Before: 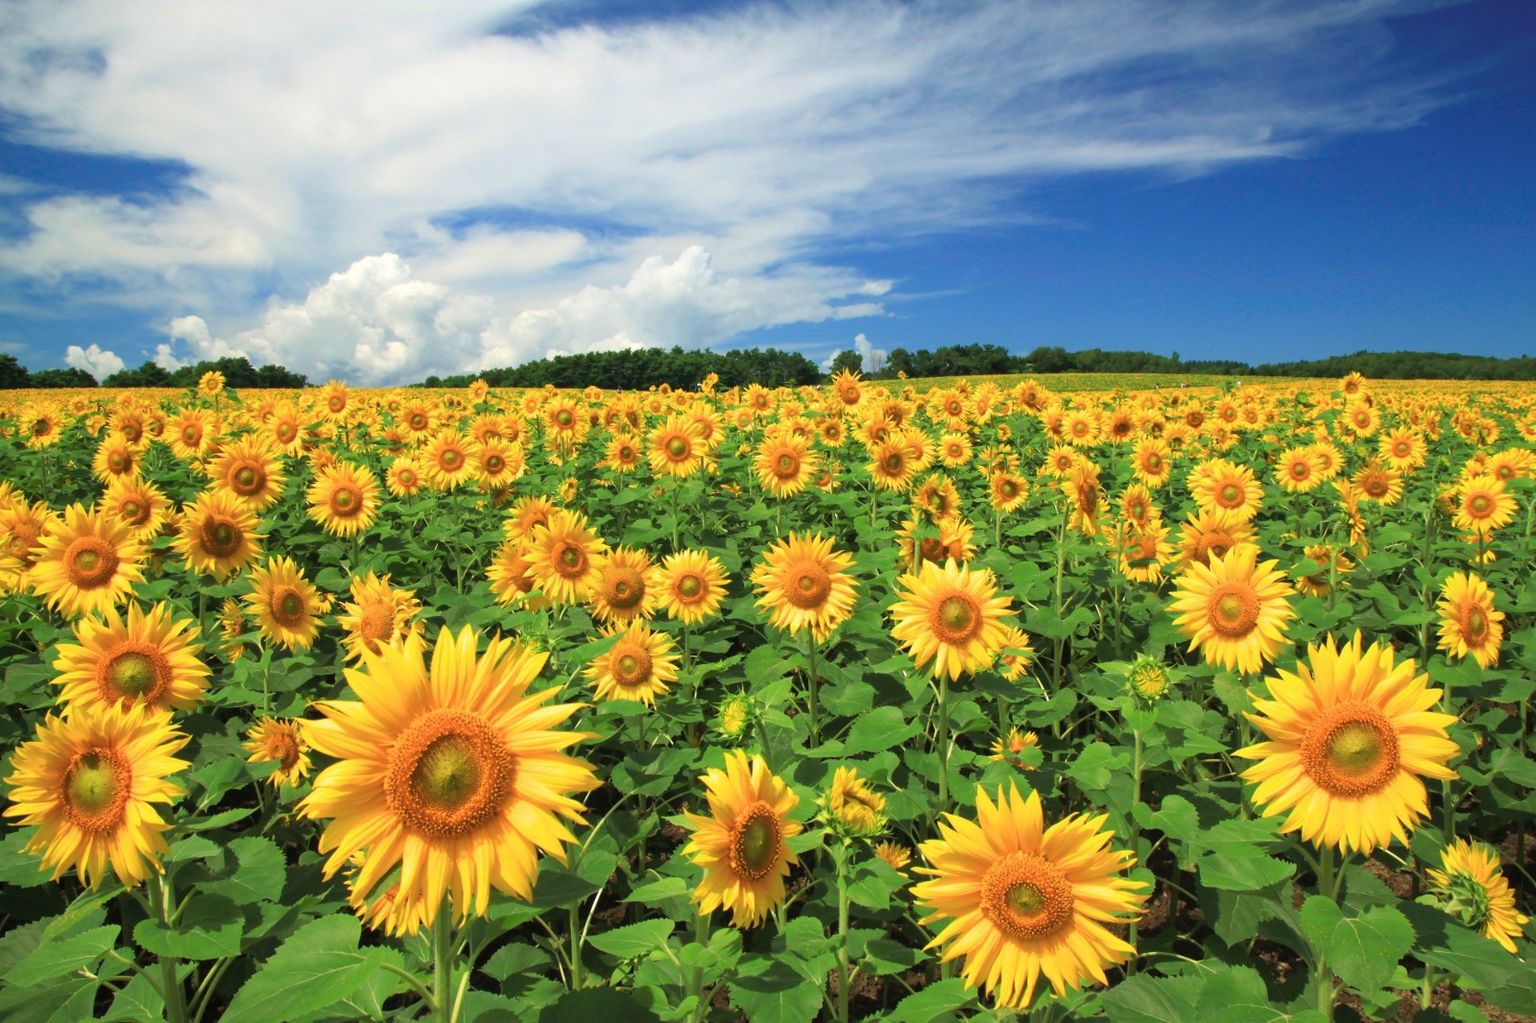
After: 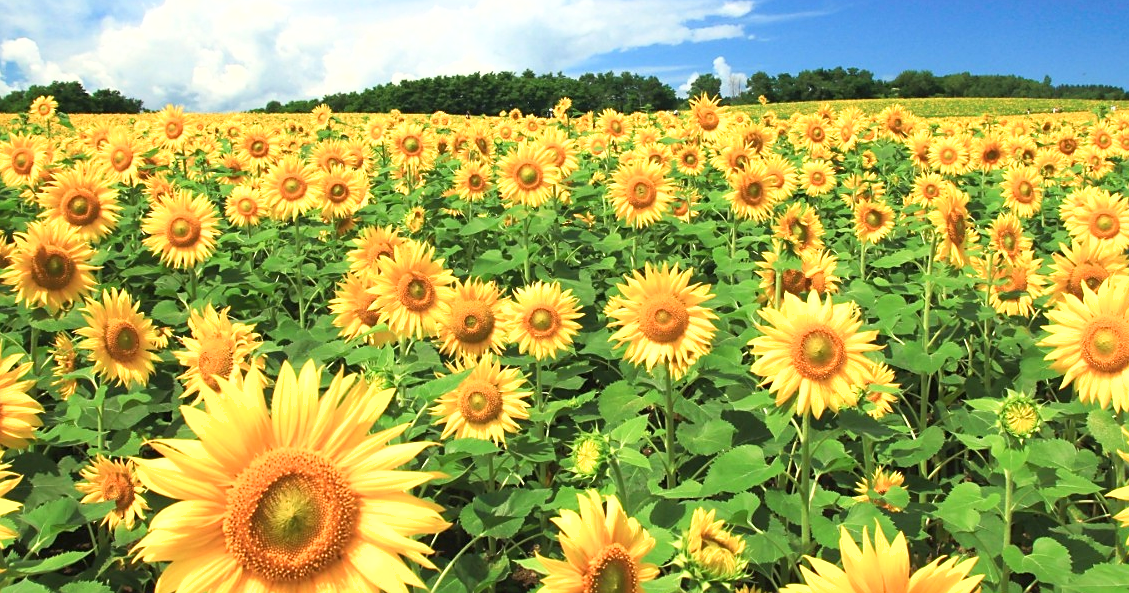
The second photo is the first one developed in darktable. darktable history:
sharpen: radius 1.835, amount 0.4, threshold 1.647
exposure: black level correction 0, exposure 0.5 EV, compensate exposure bias true, compensate highlight preservation false
shadows and highlights: shadows 1.73, highlights 41.13
crop: left 11.1%, top 27.299%, right 18.315%, bottom 17.037%
